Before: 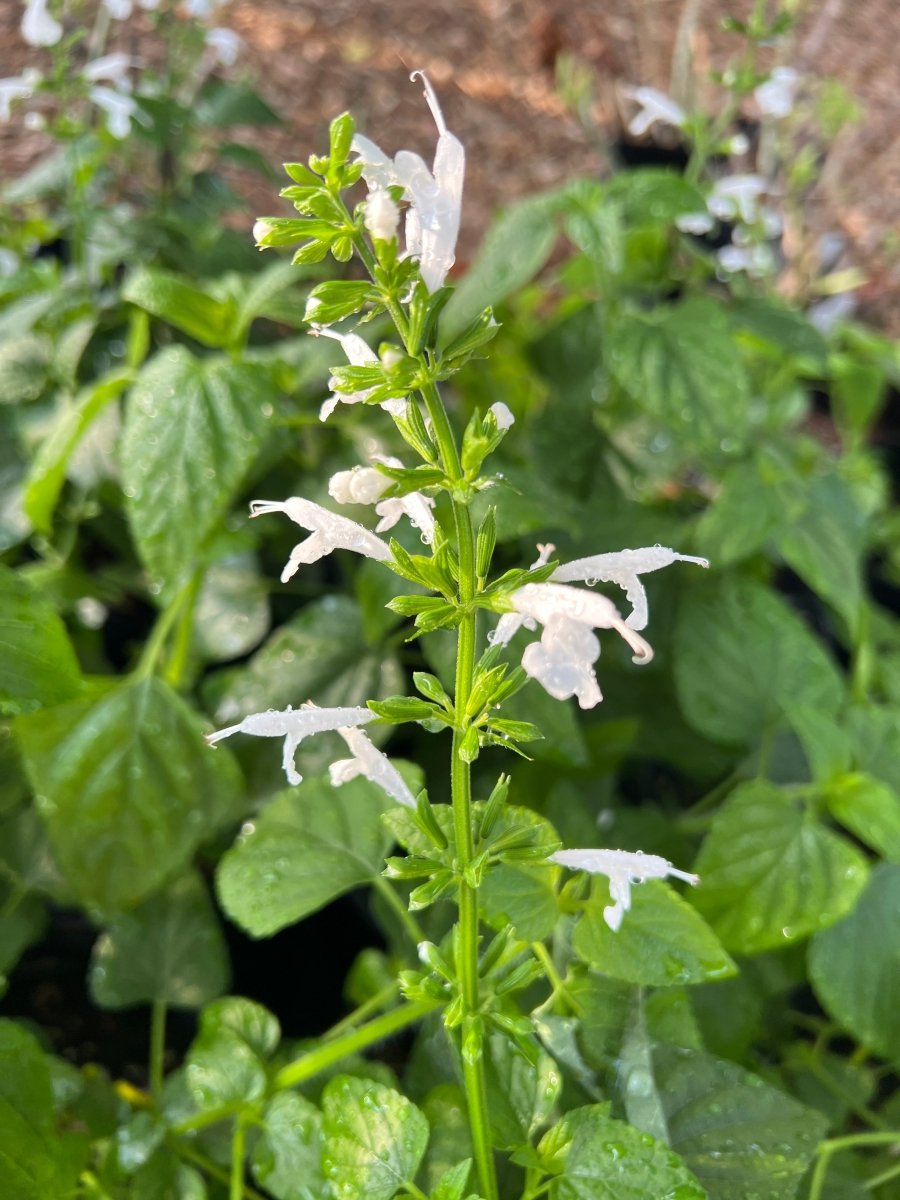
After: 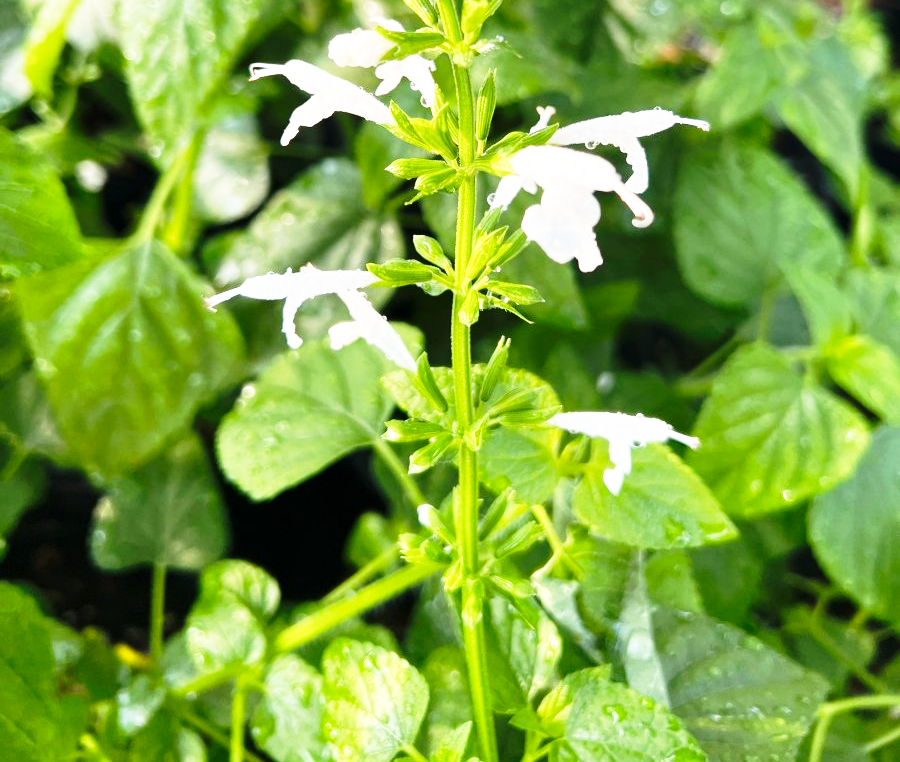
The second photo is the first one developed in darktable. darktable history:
exposure: compensate highlight preservation false
crop and rotate: top 36.435%
tone equalizer: on, module defaults
base curve: curves: ch0 [(0, 0) (0.026, 0.03) (0.109, 0.232) (0.351, 0.748) (0.669, 0.968) (1, 1)], preserve colors none
